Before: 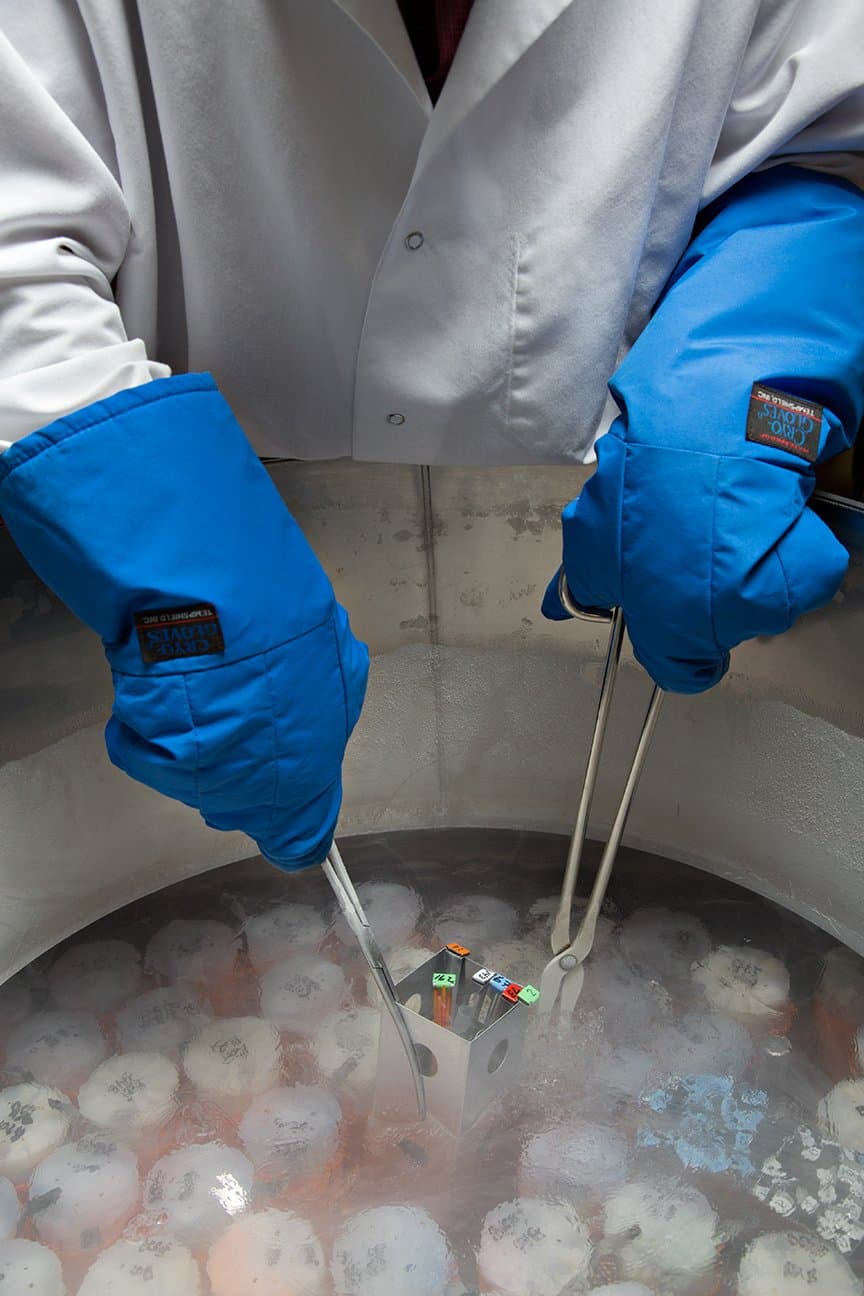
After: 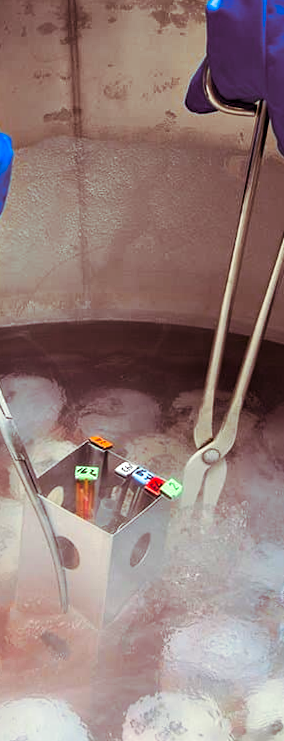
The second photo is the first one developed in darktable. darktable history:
color balance rgb: perceptual saturation grading › global saturation 20%, perceptual saturation grading › highlights -25%, perceptual saturation grading › shadows 50%
white balance: red 1, blue 1
rotate and perspective: rotation 0.192°, lens shift (horizontal) -0.015, crop left 0.005, crop right 0.996, crop top 0.006, crop bottom 0.99
crop: left 40.878%, top 39.176%, right 25.993%, bottom 3.081%
split-toning: on, module defaults
contrast brightness saturation: contrast 0.18, saturation 0.3
exposure: black level correction 0.001, exposure 0.5 EV, compensate exposure bias true, compensate highlight preservation false
